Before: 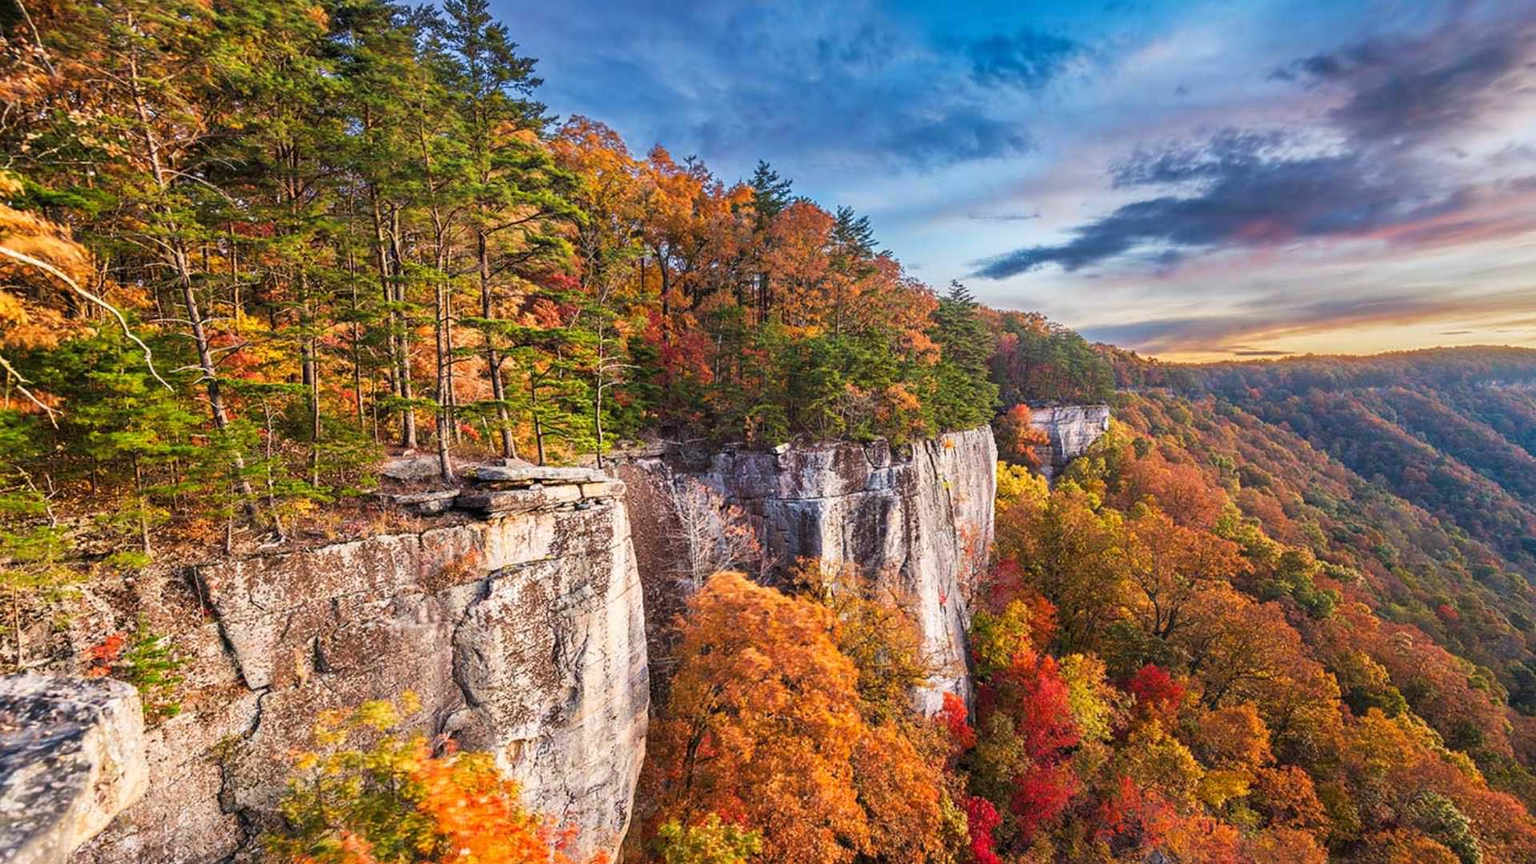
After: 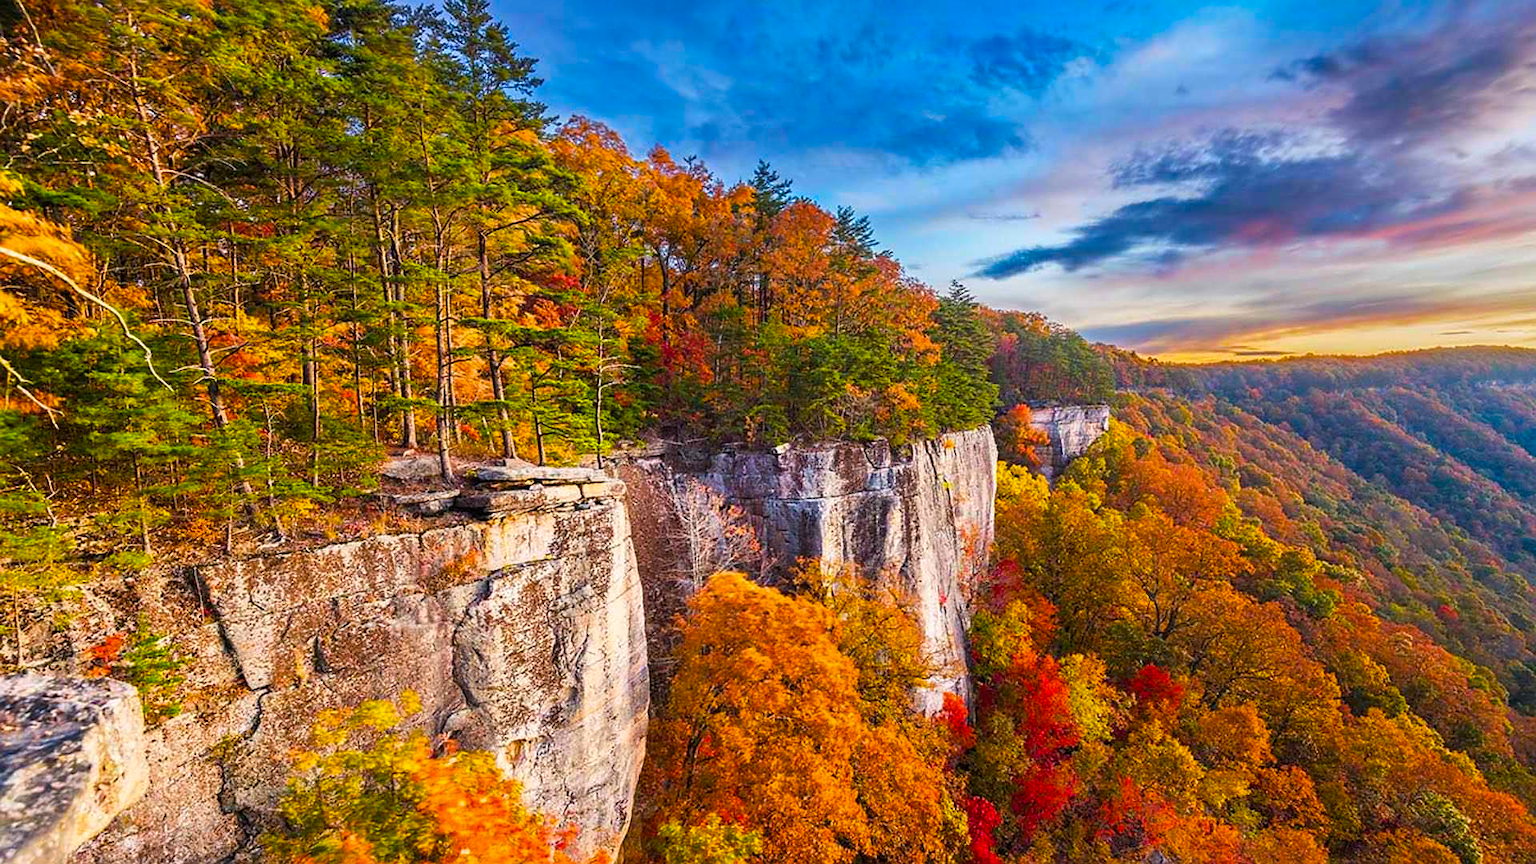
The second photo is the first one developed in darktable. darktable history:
color balance rgb: linear chroma grading › global chroma 15%, perceptual saturation grading › global saturation 30%
sharpen: radius 0.969, amount 0.604
